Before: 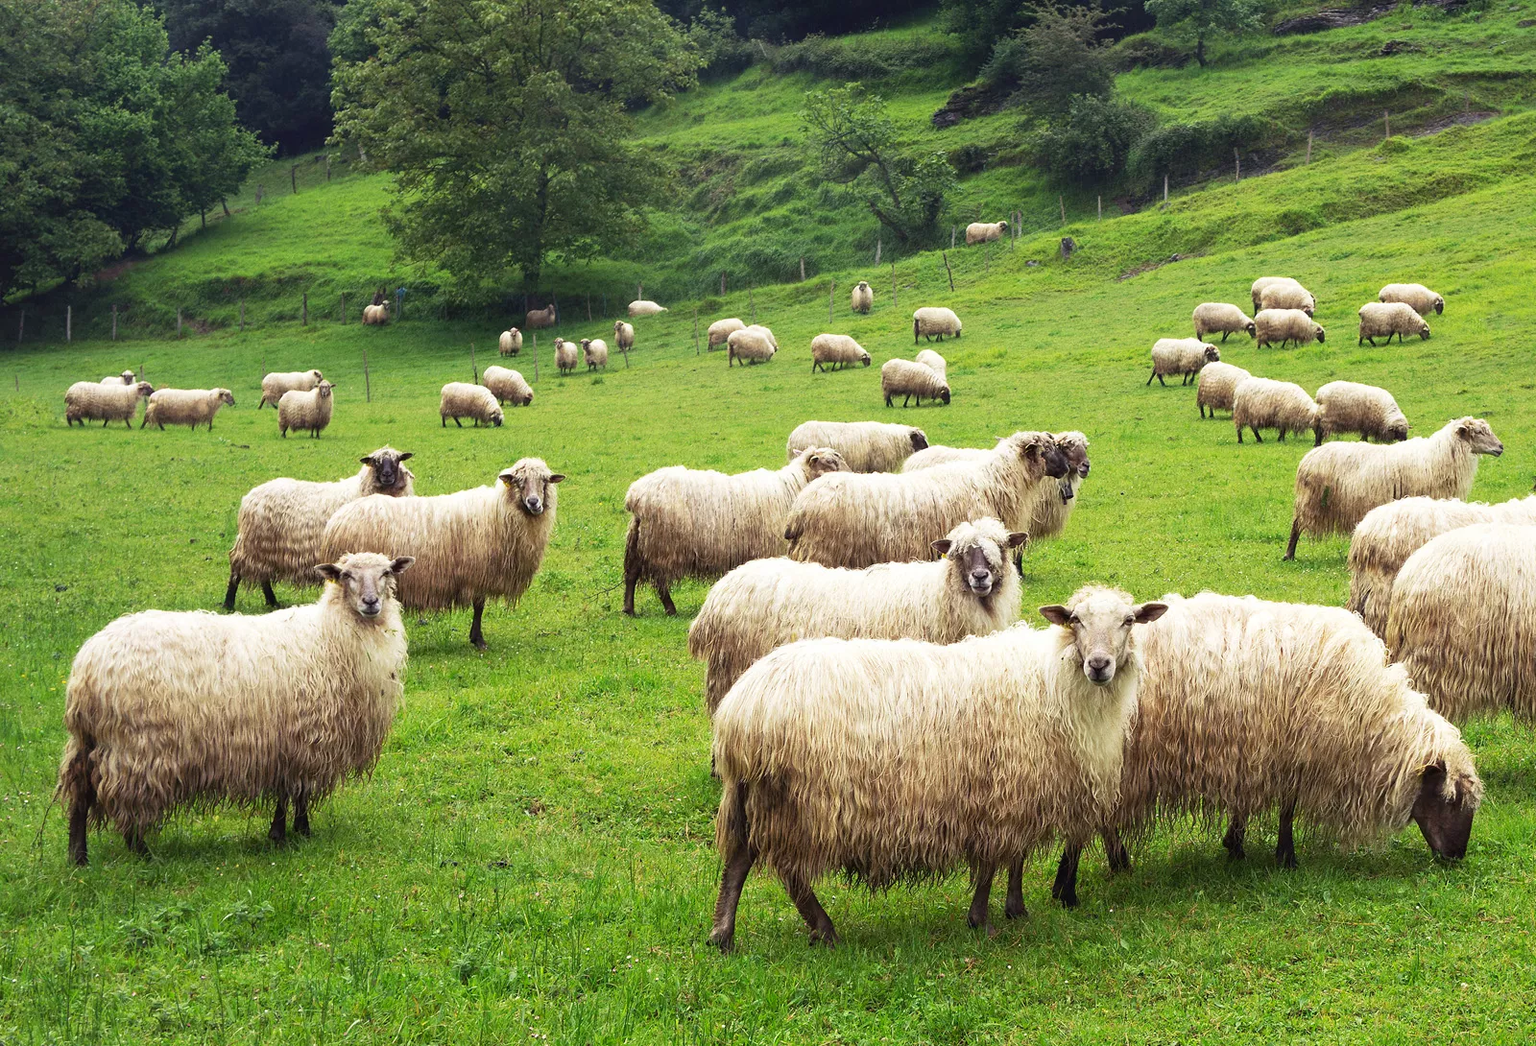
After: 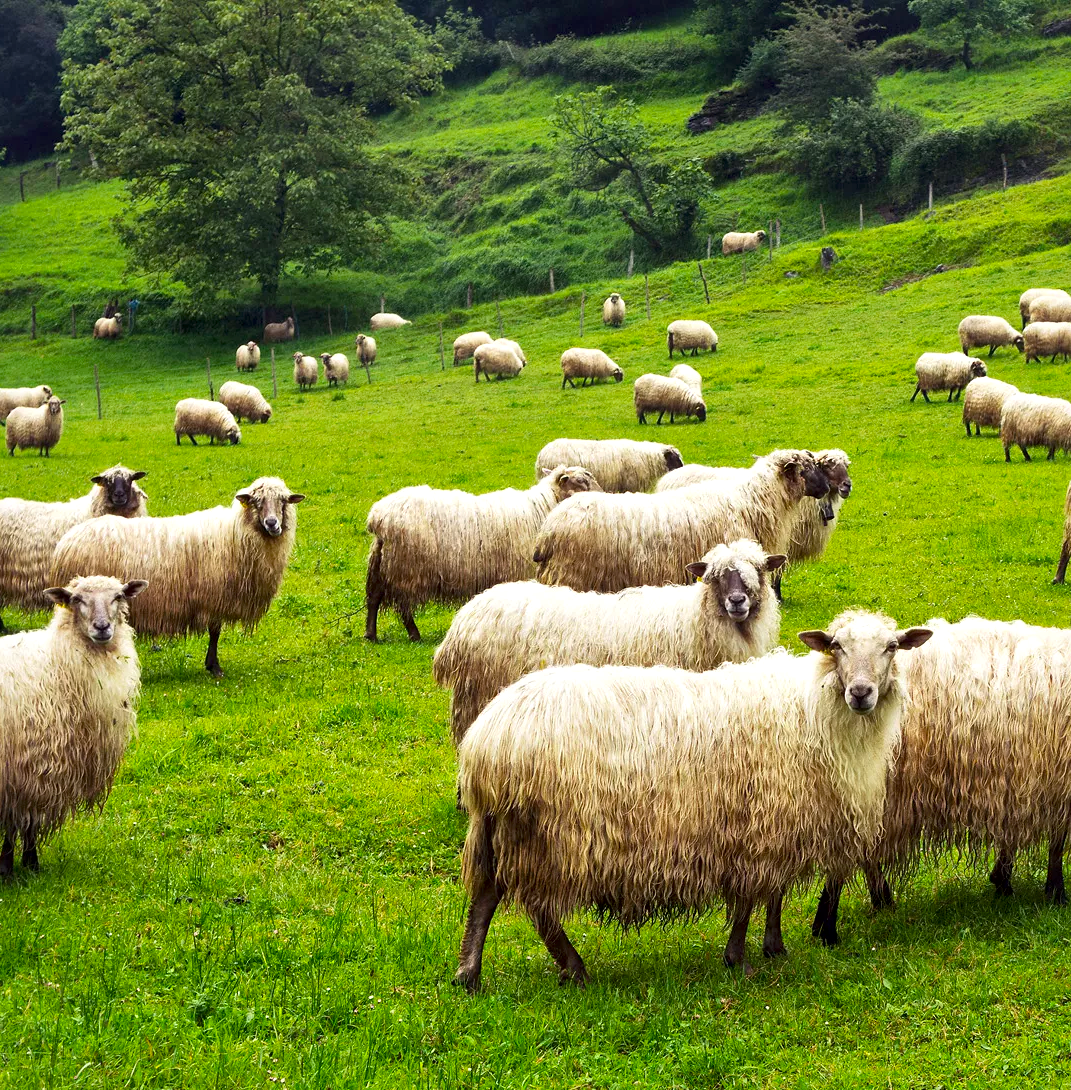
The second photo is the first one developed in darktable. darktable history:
crop and rotate: left 17.754%, right 15.29%
local contrast: mode bilateral grid, contrast 25, coarseness 47, detail 151%, midtone range 0.2
exposure: exposure -0.069 EV, compensate exposure bias true, compensate highlight preservation false
color balance rgb: perceptual saturation grading › global saturation 30.397%
